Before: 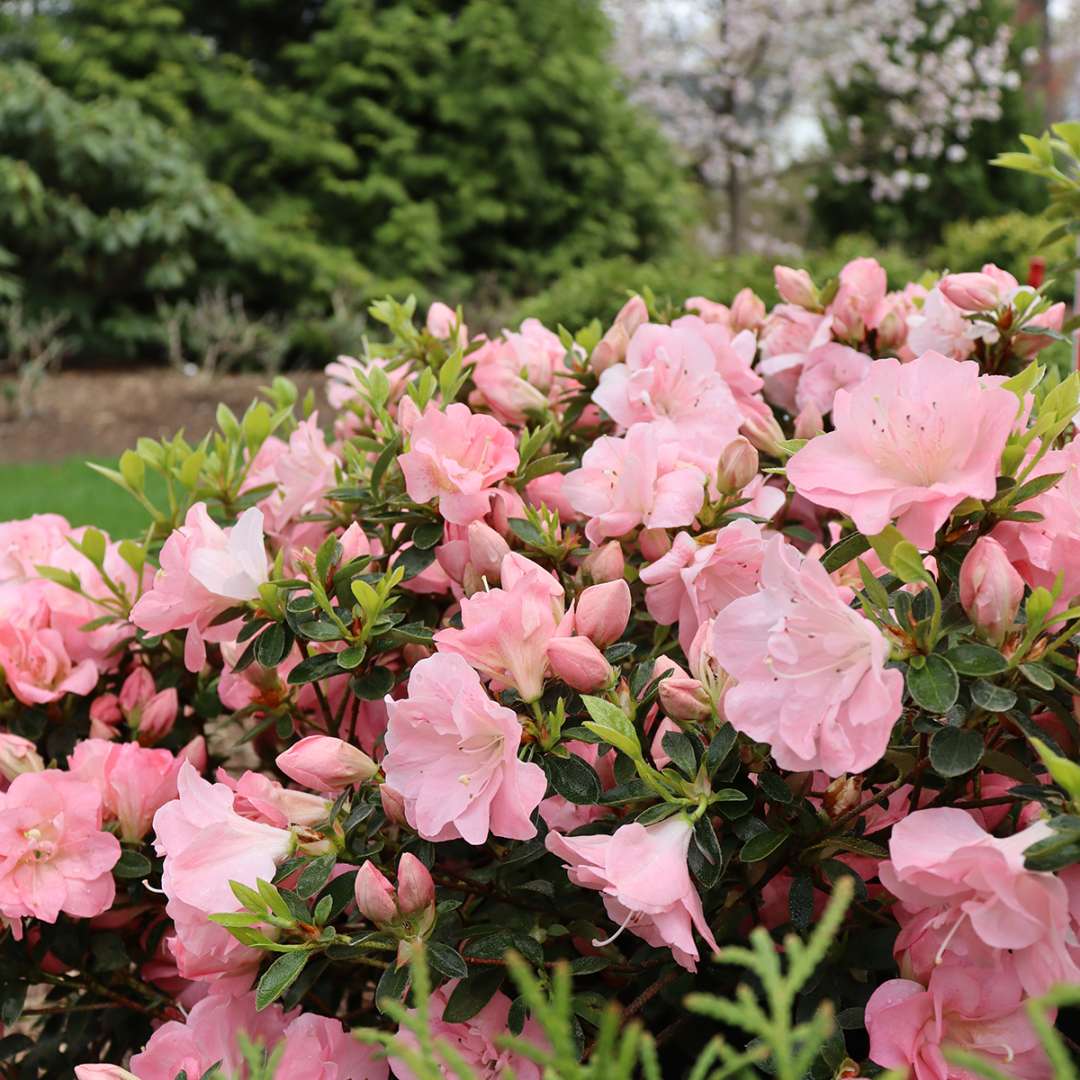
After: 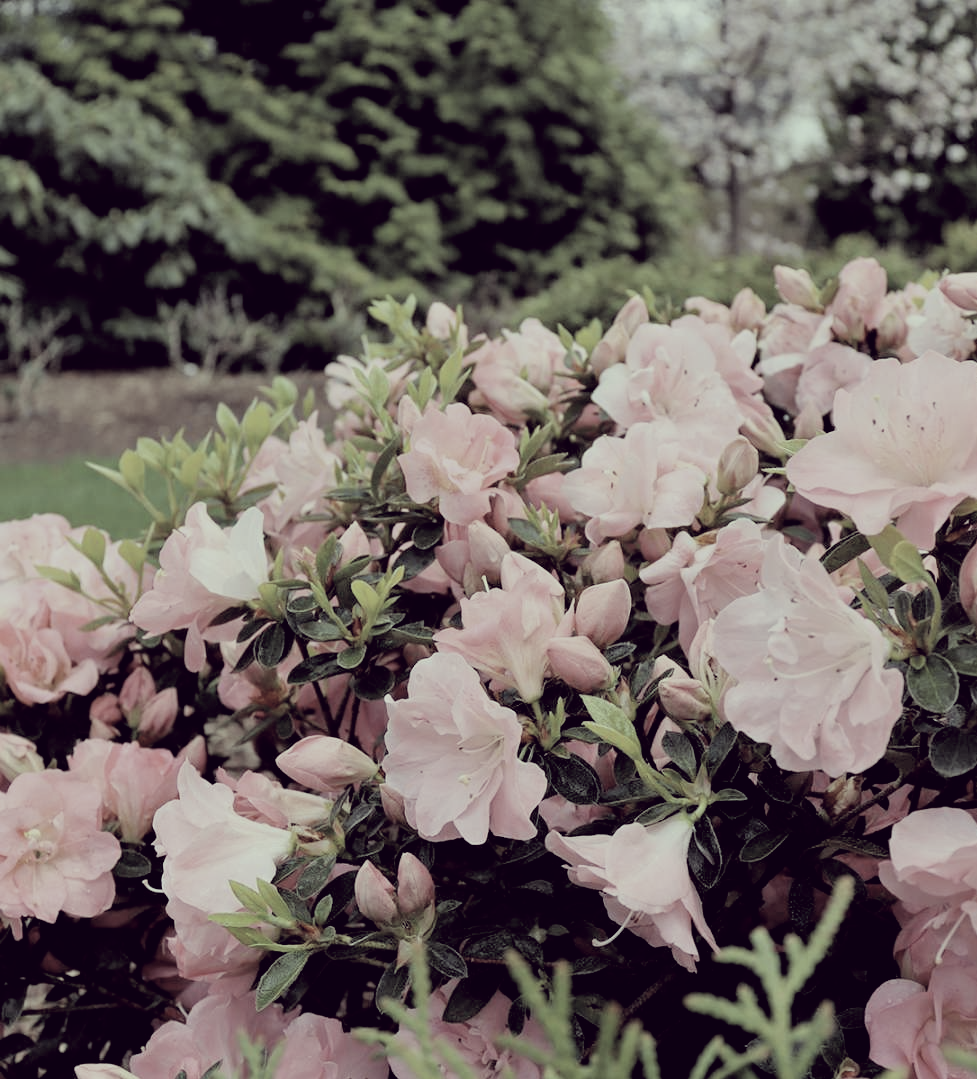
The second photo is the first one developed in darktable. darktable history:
crop: right 9.514%, bottom 0.043%
color correction: highlights a* -20.61, highlights b* 20.91, shadows a* 20.02, shadows b* -21.02, saturation 0.401
filmic rgb: black relative exposure -7.56 EV, white relative exposure 4.65 EV, target black luminance 0%, hardness 3.52, latitude 50.38%, contrast 1.033, highlights saturation mix 9.34%, shadows ↔ highlights balance -0.156%
